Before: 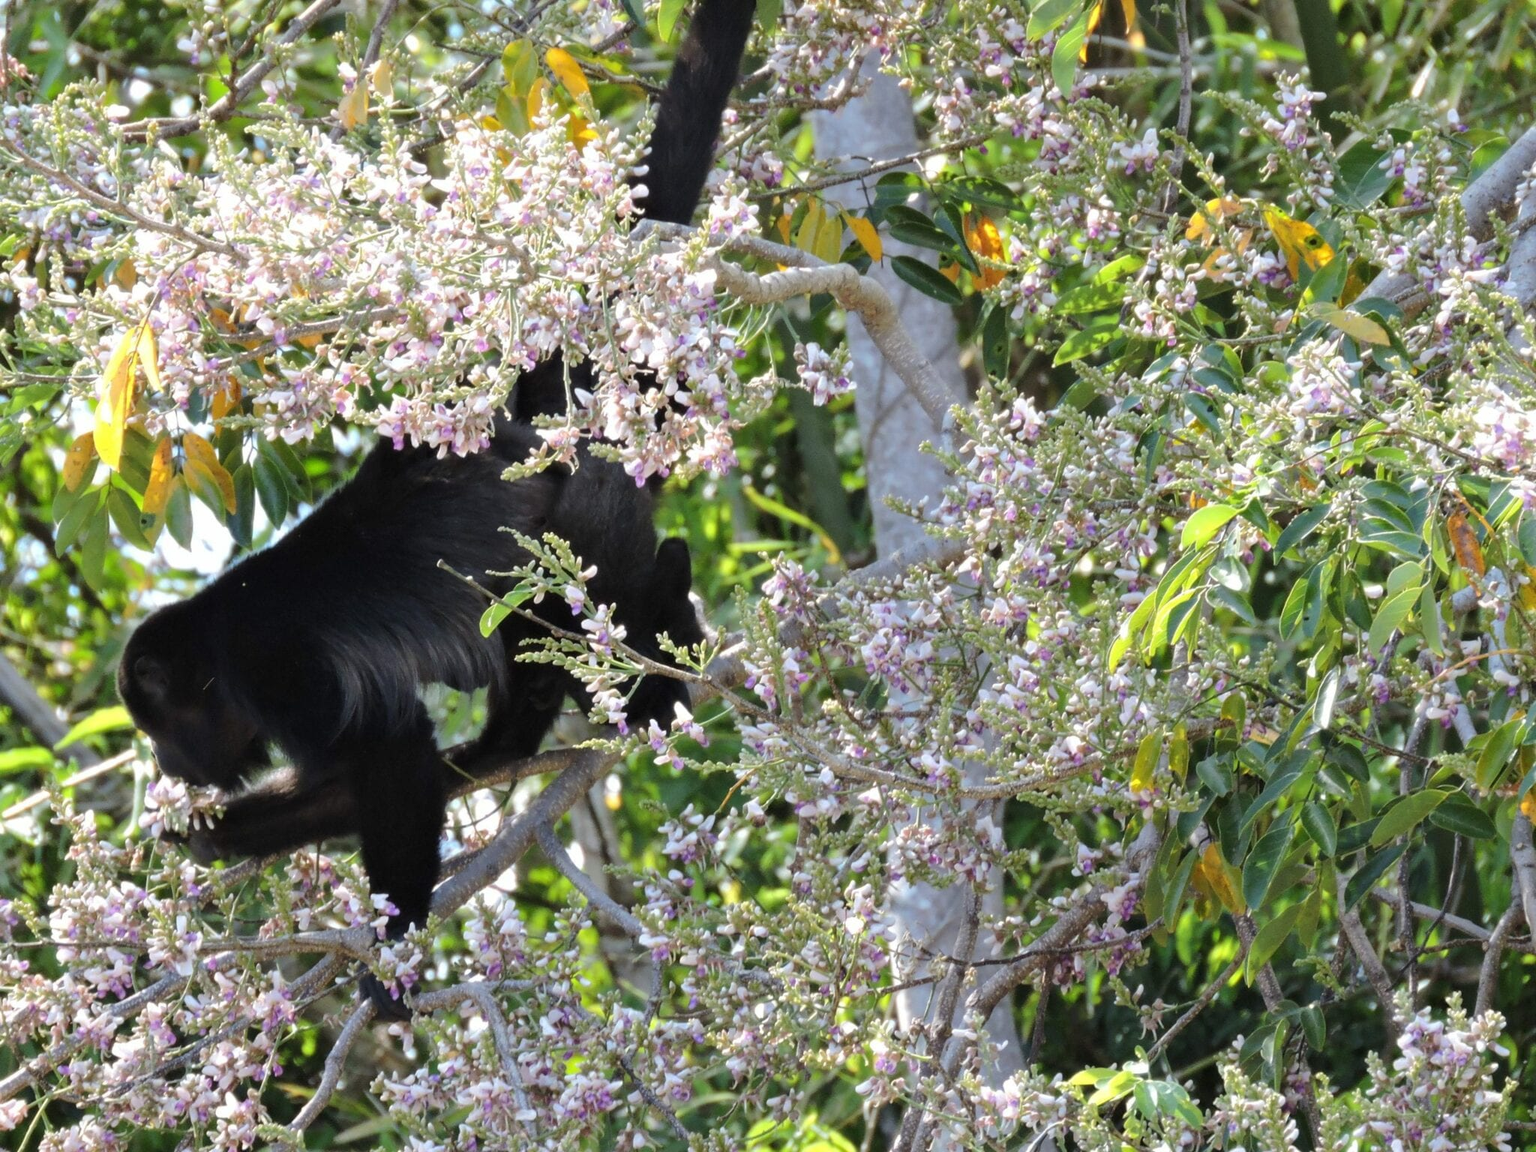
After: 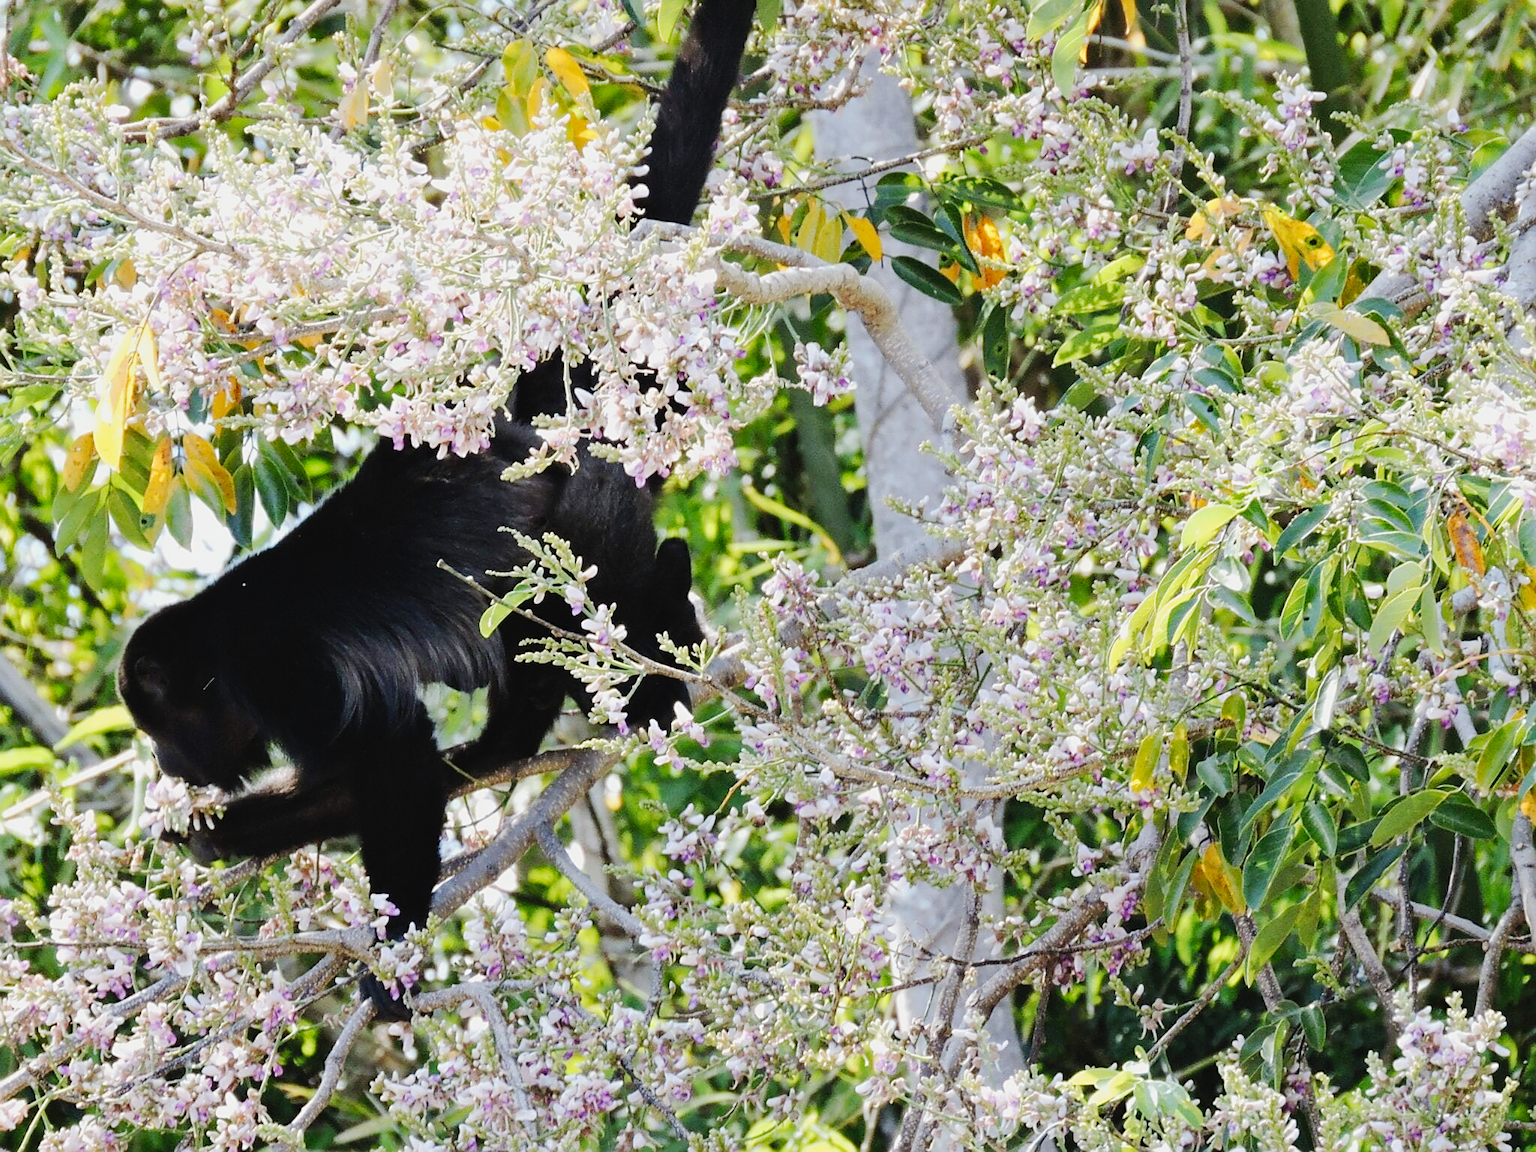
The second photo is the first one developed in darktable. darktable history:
tone curve: curves: ch0 [(0, 0.022) (0.114, 0.083) (0.281, 0.315) (0.447, 0.557) (0.588, 0.711) (0.786, 0.839) (0.999, 0.949)]; ch1 [(0, 0) (0.389, 0.352) (0.458, 0.433) (0.486, 0.474) (0.509, 0.505) (0.535, 0.53) (0.555, 0.557) (0.586, 0.622) (0.677, 0.724) (1, 1)]; ch2 [(0, 0) (0.369, 0.388) (0.449, 0.431) (0.501, 0.5) (0.528, 0.52) (0.561, 0.59) (0.697, 0.721) (1, 1)], preserve colors none
sharpen: on, module defaults
